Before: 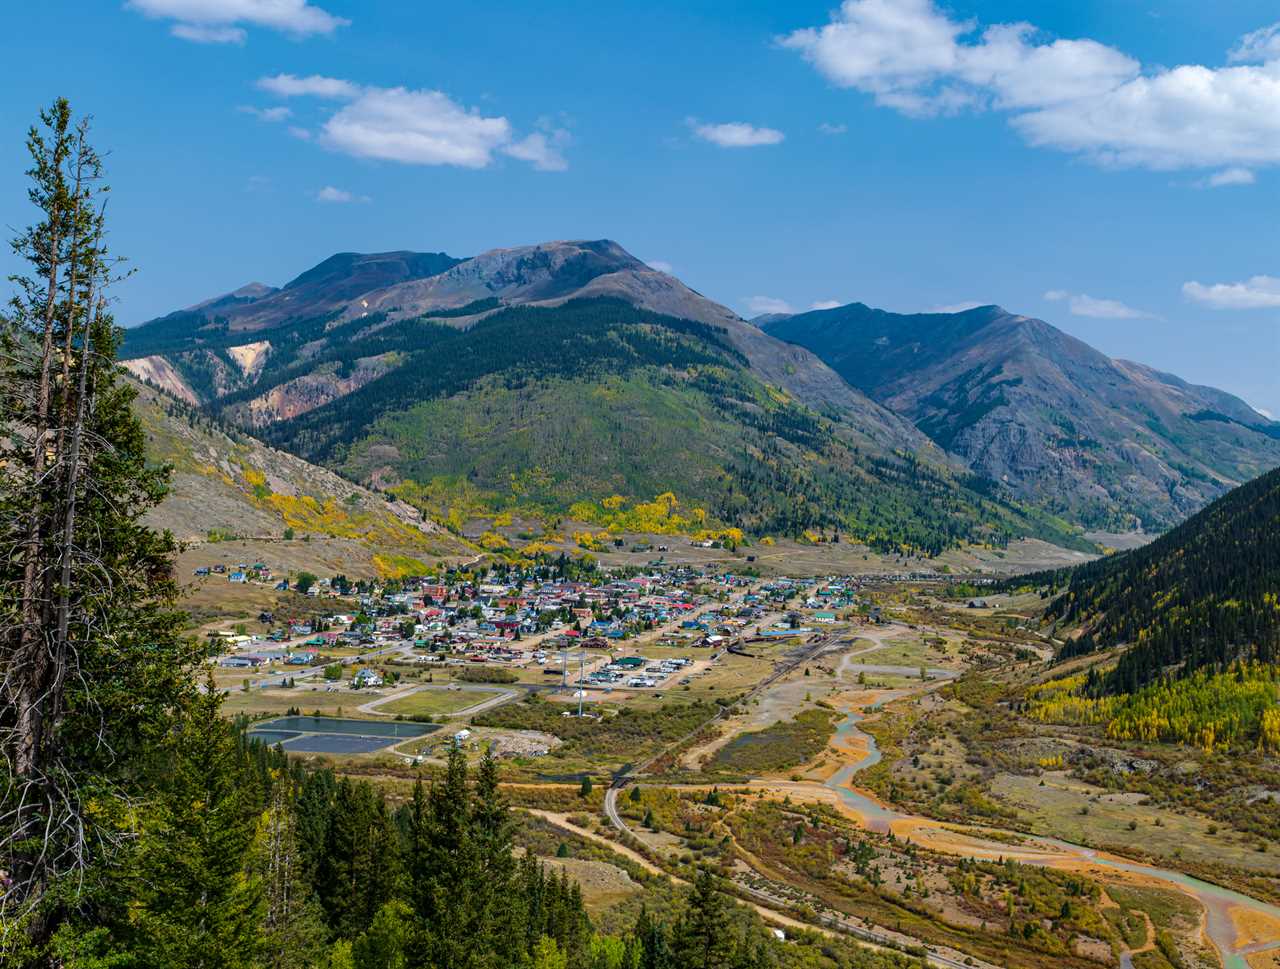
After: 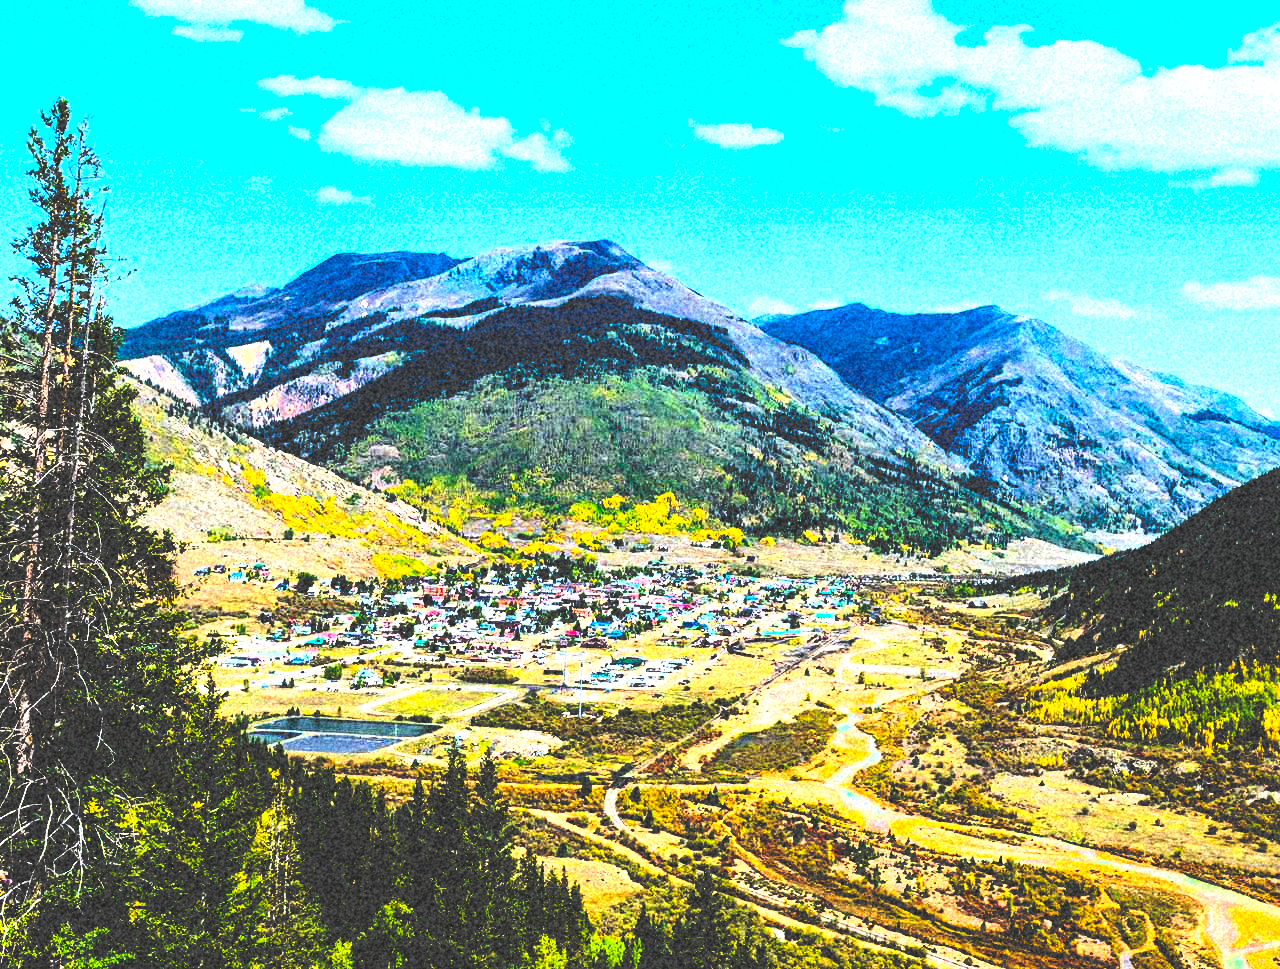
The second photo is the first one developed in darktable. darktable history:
rgb curve: curves: ch0 [(0, 0) (0.21, 0.15) (0.24, 0.21) (0.5, 0.75) (0.75, 0.96) (0.89, 0.99) (1, 1)]; ch1 [(0, 0.02) (0.21, 0.13) (0.25, 0.2) (0.5, 0.67) (0.75, 0.9) (0.89, 0.97) (1, 1)]; ch2 [(0, 0.02) (0.21, 0.13) (0.25, 0.2) (0.5, 0.67) (0.75, 0.9) (0.89, 0.97) (1, 1)], compensate middle gray true
grain: coarseness 46.9 ISO, strength 50.21%, mid-tones bias 0%
contrast brightness saturation: contrast 0.2, brightness 0.16, saturation 0.22
base curve: curves: ch0 [(0, 0.02) (0.083, 0.036) (1, 1)], preserve colors none
levels: levels [0, 0.435, 0.917]
